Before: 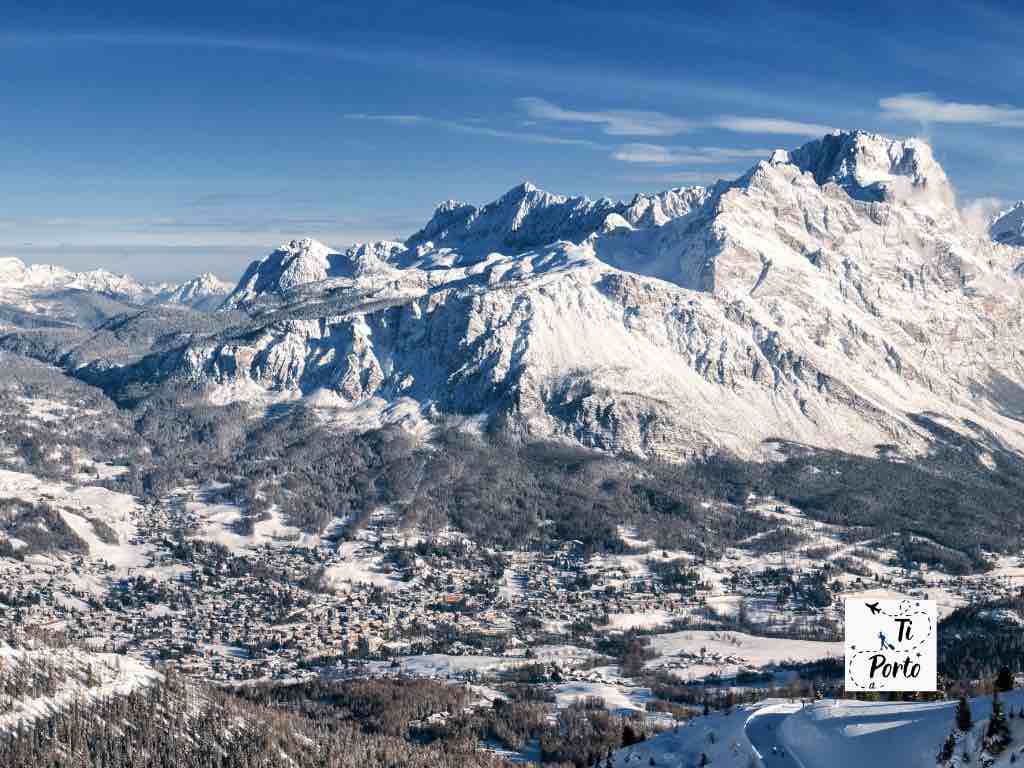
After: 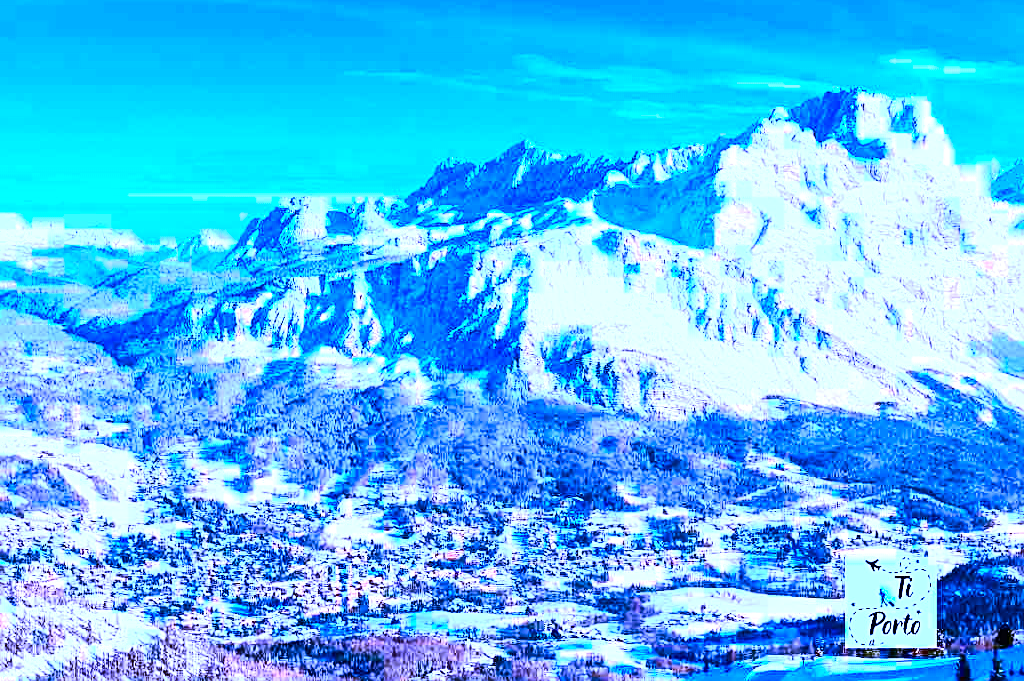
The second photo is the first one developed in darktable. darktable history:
sharpen: on, module defaults
crop and rotate: top 5.609%, bottom 5.609%
exposure: exposure 1.2 EV, compensate highlight preservation false
white balance: red 0.98, blue 1.61
contrast brightness saturation: contrast 0.26, brightness 0.02, saturation 0.87
